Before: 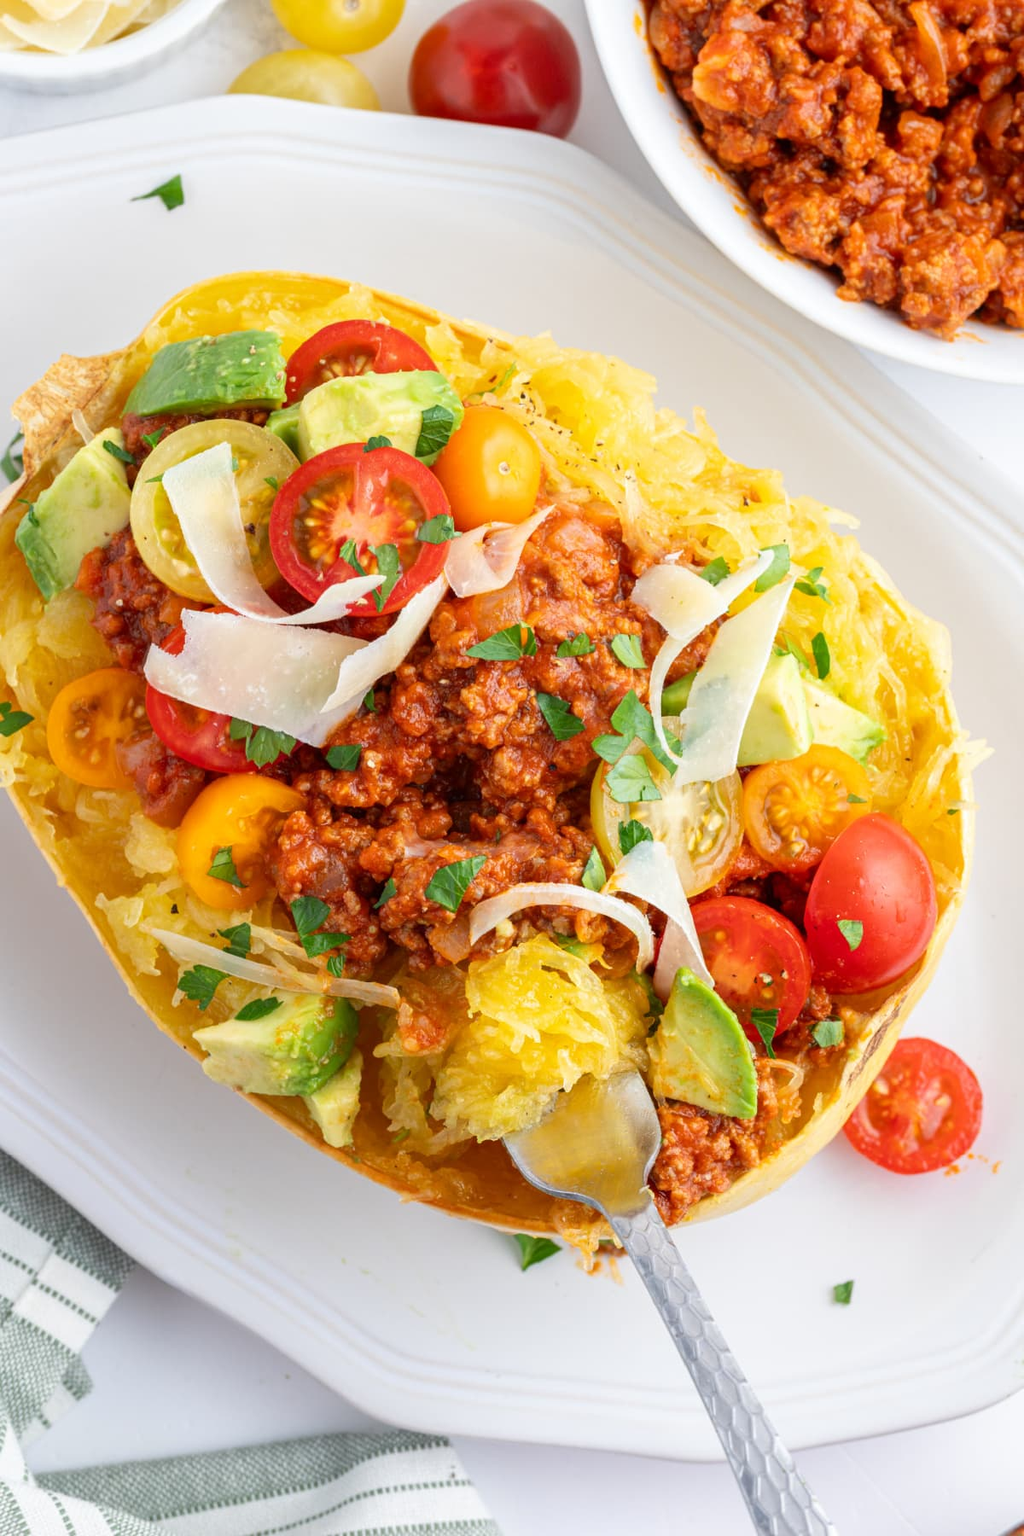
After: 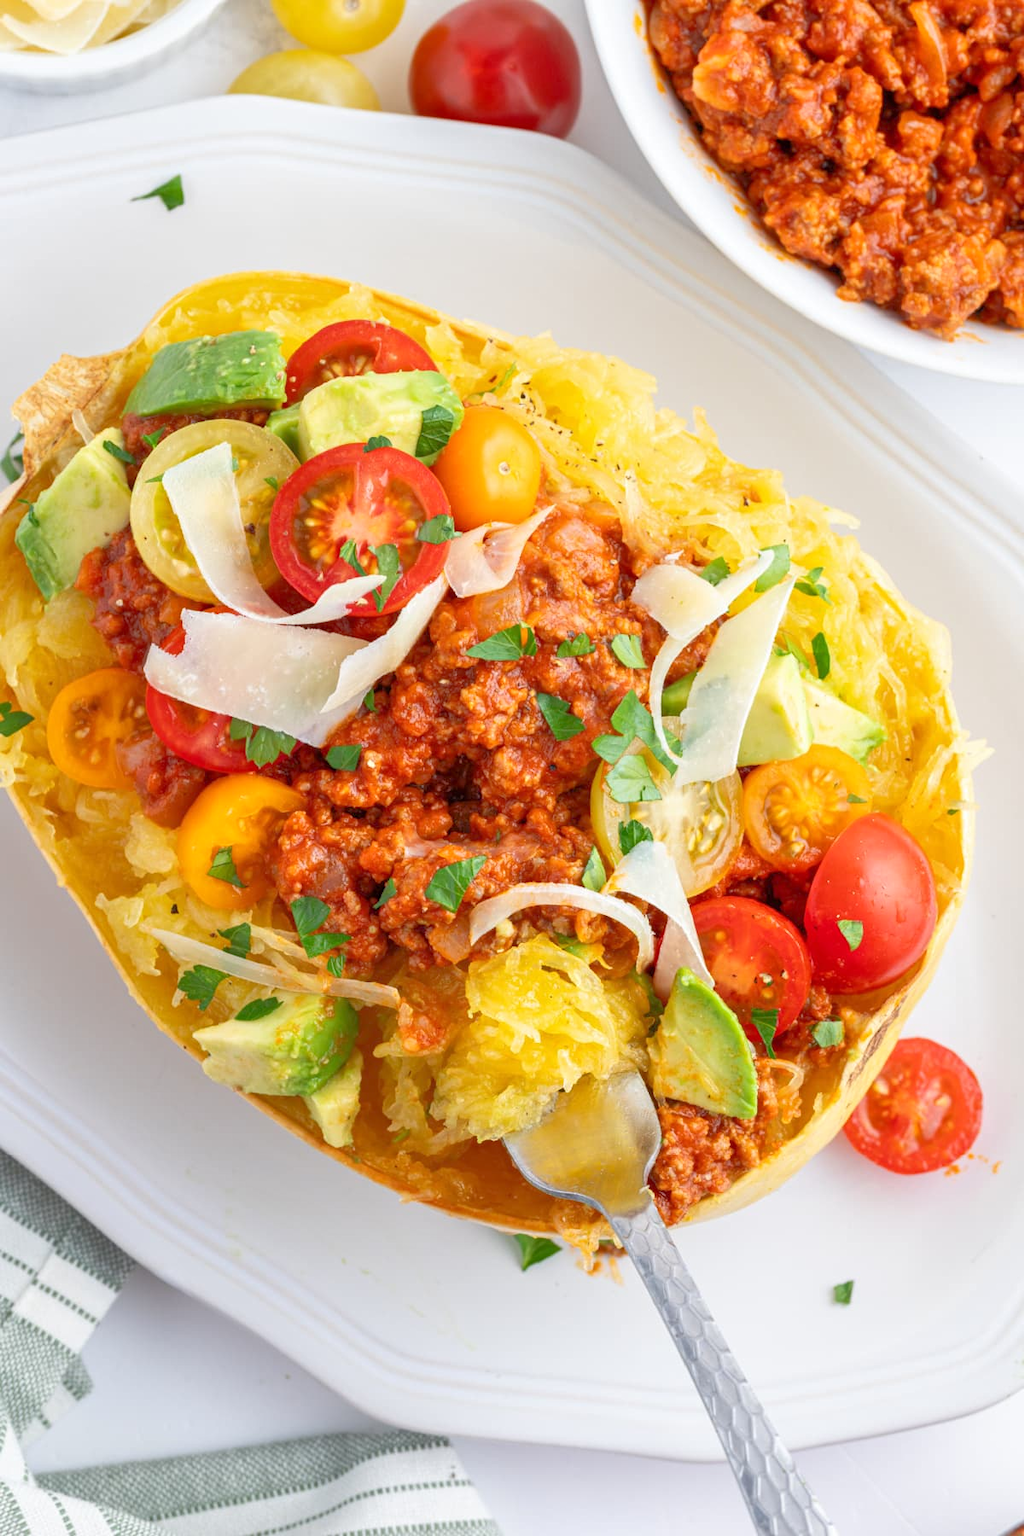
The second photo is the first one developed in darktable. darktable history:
tone equalizer: -7 EV 0.161 EV, -6 EV 0.571 EV, -5 EV 1.14 EV, -4 EV 1.33 EV, -3 EV 1.16 EV, -2 EV 0.6 EV, -1 EV 0.155 EV
